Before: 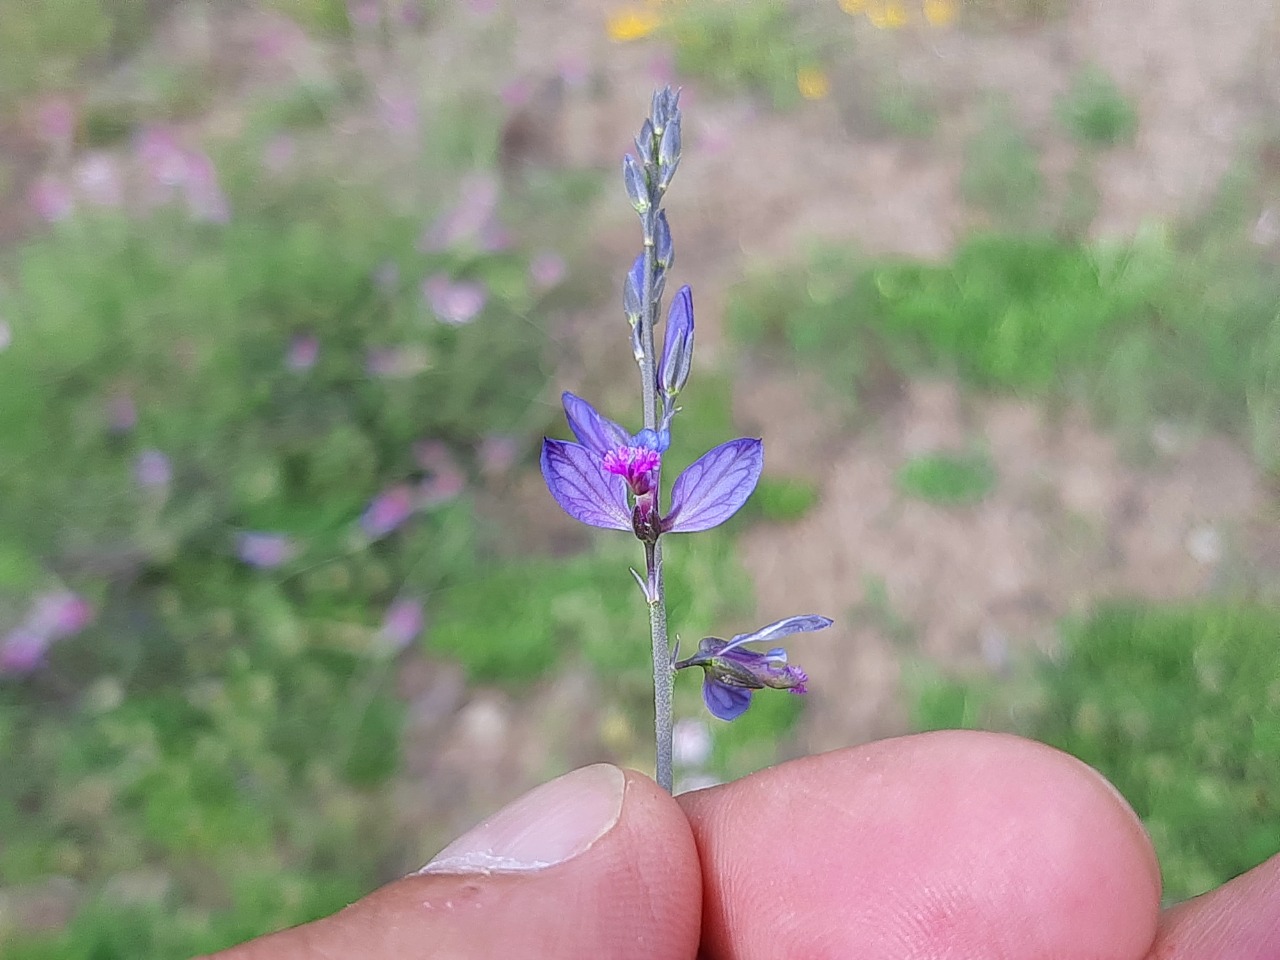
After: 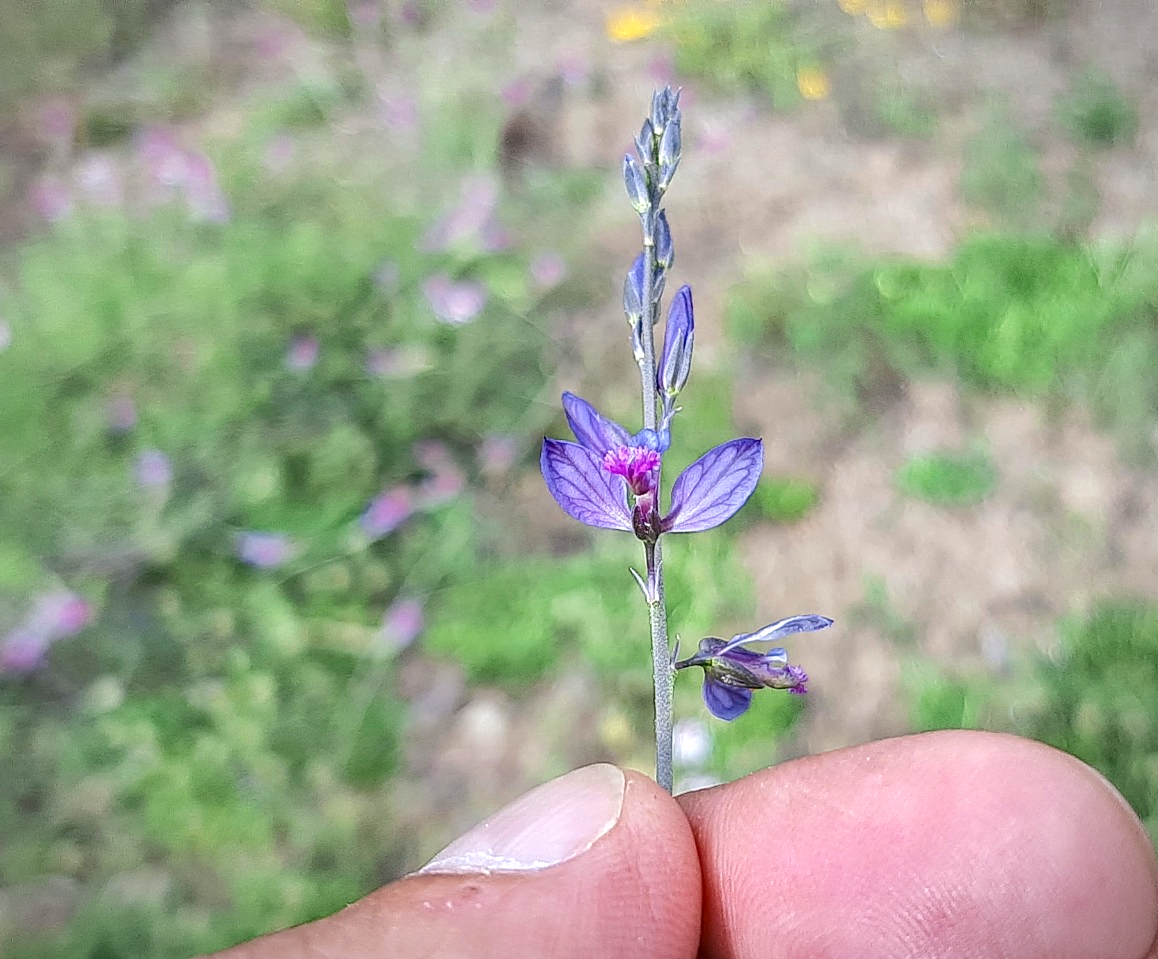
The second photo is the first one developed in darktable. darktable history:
exposure: black level correction 0.001, exposure 0.956 EV, compensate highlight preservation false
crop: right 9.496%, bottom 0.017%
tone equalizer: -8 EV -0.002 EV, -7 EV 0.004 EV, -6 EV -0.038 EV, -5 EV 0.019 EV, -4 EV -0.015 EV, -3 EV 0.022 EV, -2 EV -0.045 EV, -1 EV -0.318 EV, +0 EV -0.601 EV, edges refinement/feathering 500, mask exposure compensation -1.57 EV, preserve details no
shadows and highlights: highlights color adjustment 46.08%, low approximation 0.01, soften with gaussian
vignetting: fall-off start 88.91%, fall-off radius 44.54%, brightness -0.459, saturation -0.304, width/height ratio 1.158
color correction: highlights b* -0.054, saturation 0.802
haze removal: compatibility mode true, adaptive false
local contrast: highlights 101%, shadows 100%, detail 119%, midtone range 0.2
